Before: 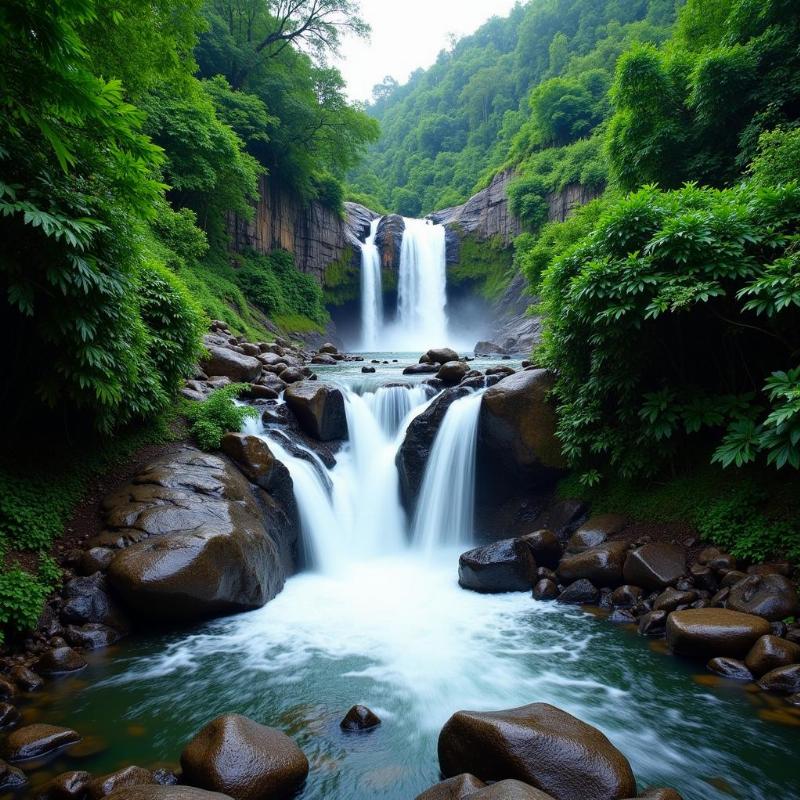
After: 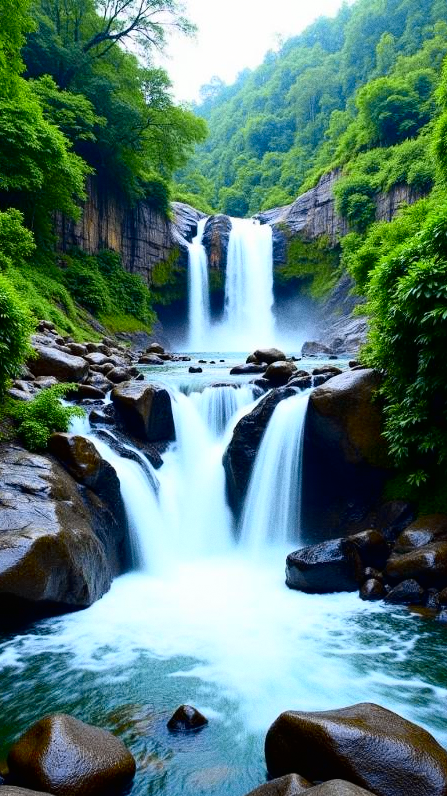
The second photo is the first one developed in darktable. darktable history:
crop: left 21.674%, right 22.086%
grain: strength 26%
tone curve: curves: ch0 [(0, 0.006) (0.046, 0.011) (0.13, 0.062) (0.338, 0.327) (0.494, 0.55) (0.728, 0.835) (1, 1)]; ch1 [(0, 0) (0.346, 0.324) (0.45, 0.431) (0.5, 0.5) (0.522, 0.517) (0.55, 0.57) (1, 1)]; ch2 [(0, 0) (0.453, 0.418) (0.5, 0.5) (0.526, 0.524) (0.554, 0.598) (0.622, 0.679) (0.707, 0.761) (1, 1)], color space Lab, independent channels, preserve colors none
